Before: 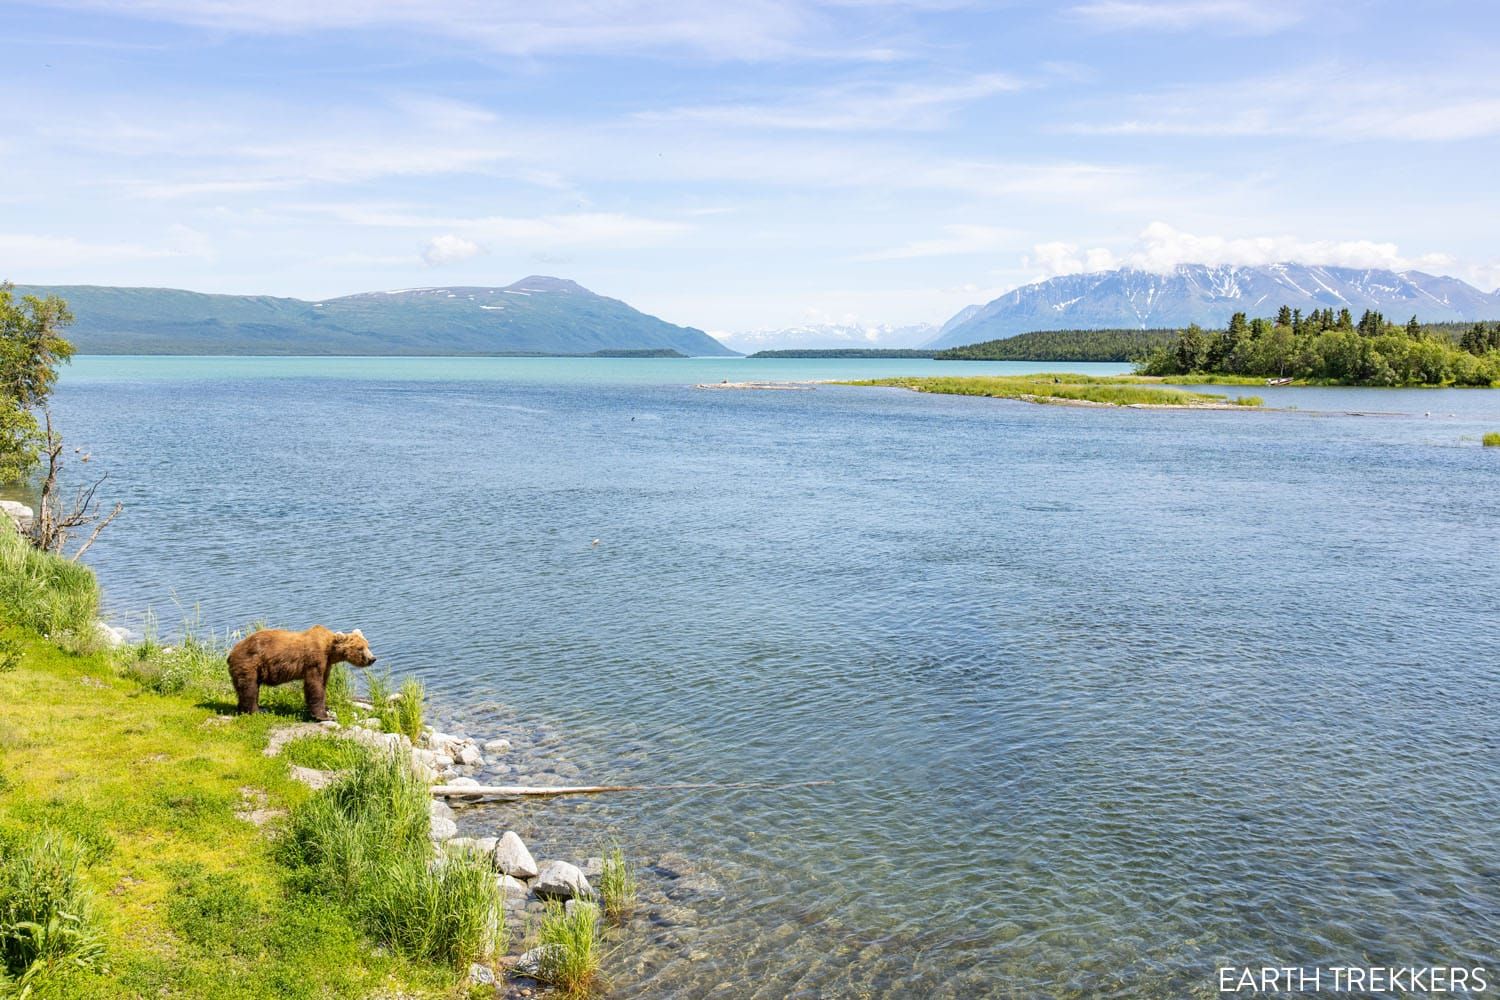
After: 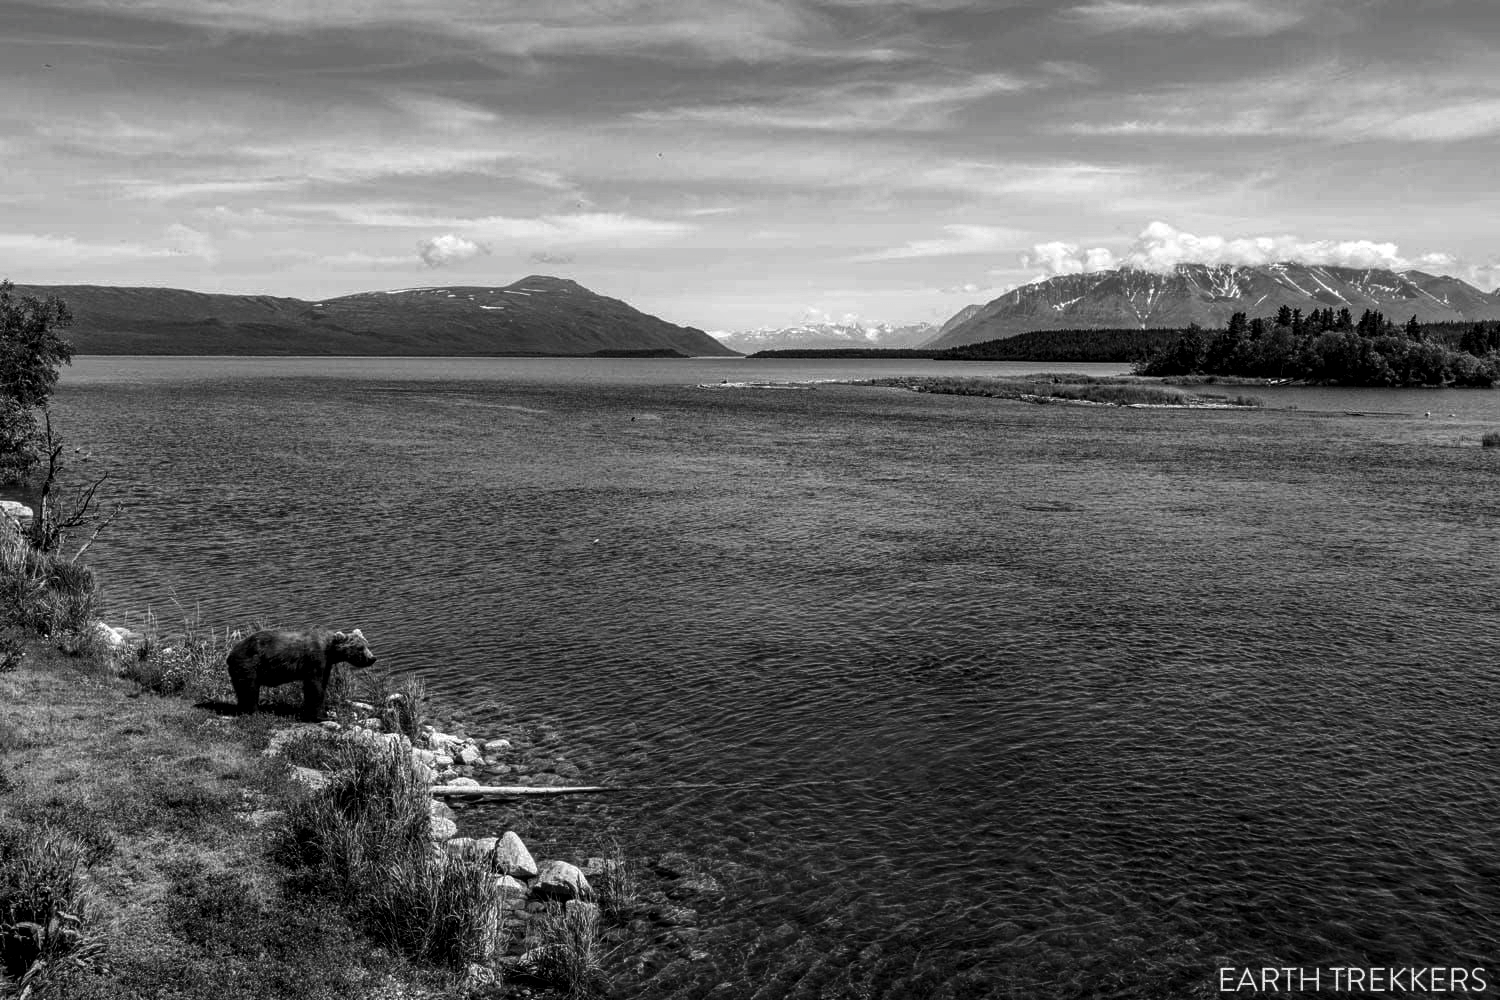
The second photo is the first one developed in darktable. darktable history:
contrast brightness saturation: contrast 0.02, brightness -0.998, saturation -0.995
local contrast: on, module defaults
exposure: compensate highlight preservation false
